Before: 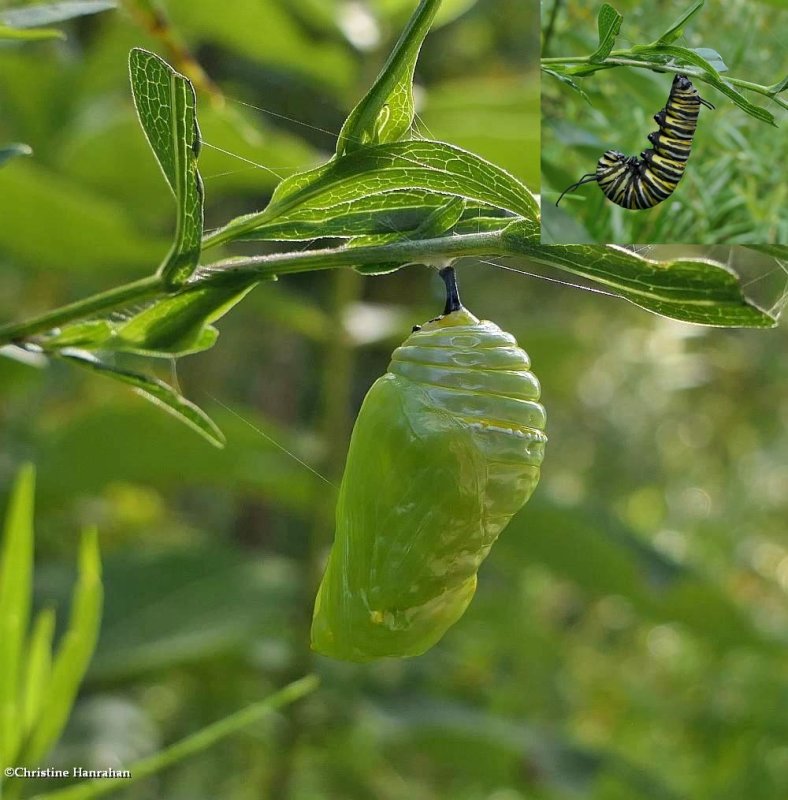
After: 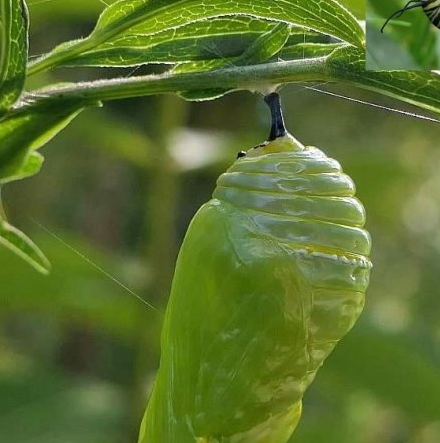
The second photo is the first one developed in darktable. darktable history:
crop and rotate: left 22.293%, top 21.823%, right 21.849%, bottom 22.72%
